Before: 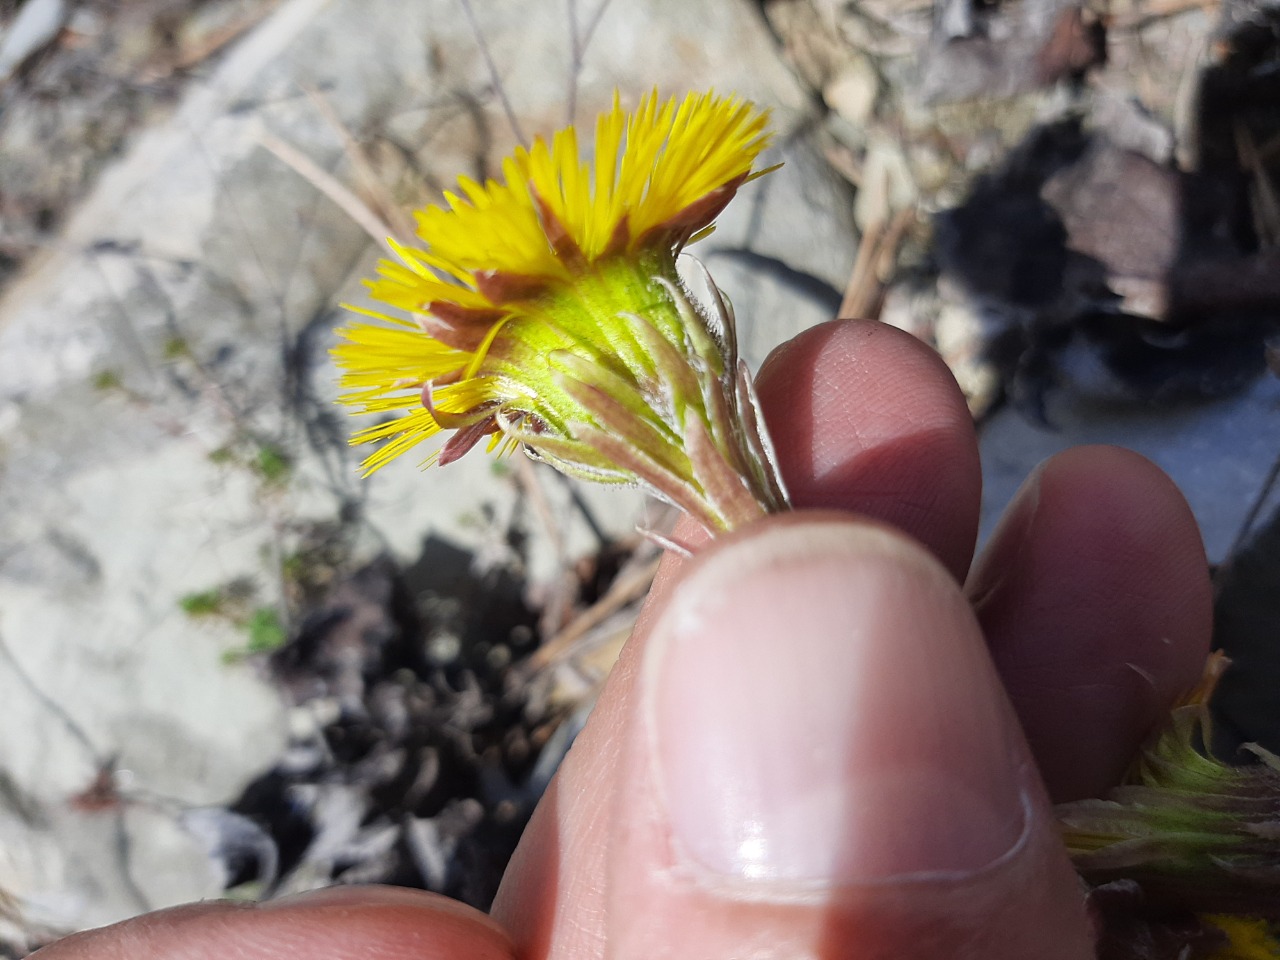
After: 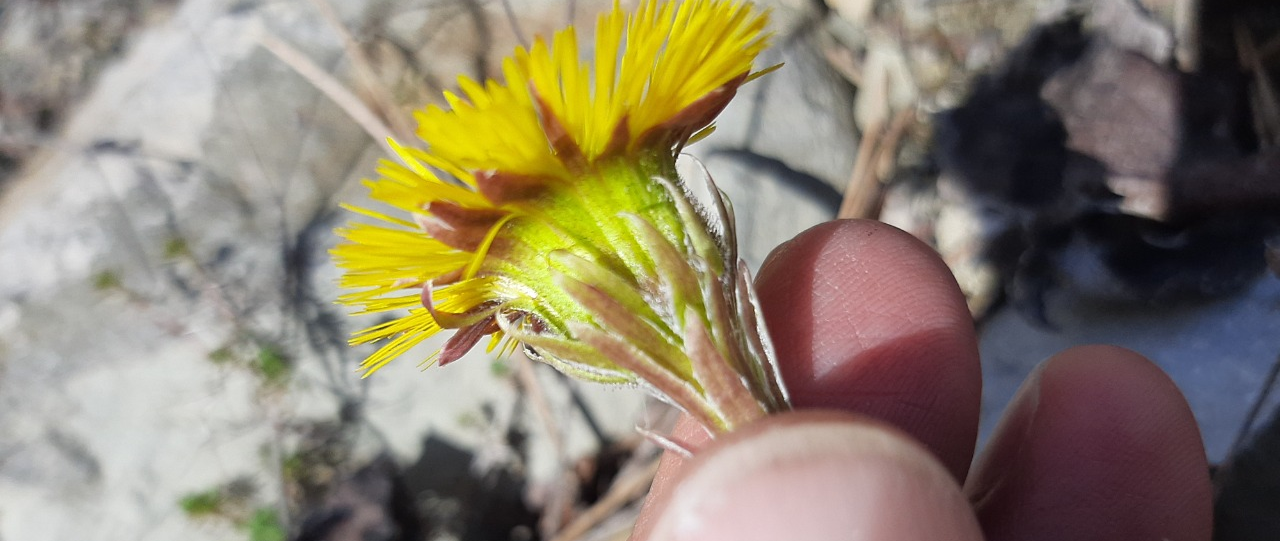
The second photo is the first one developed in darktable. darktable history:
crop and rotate: top 10.427%, bottom 33.193%
